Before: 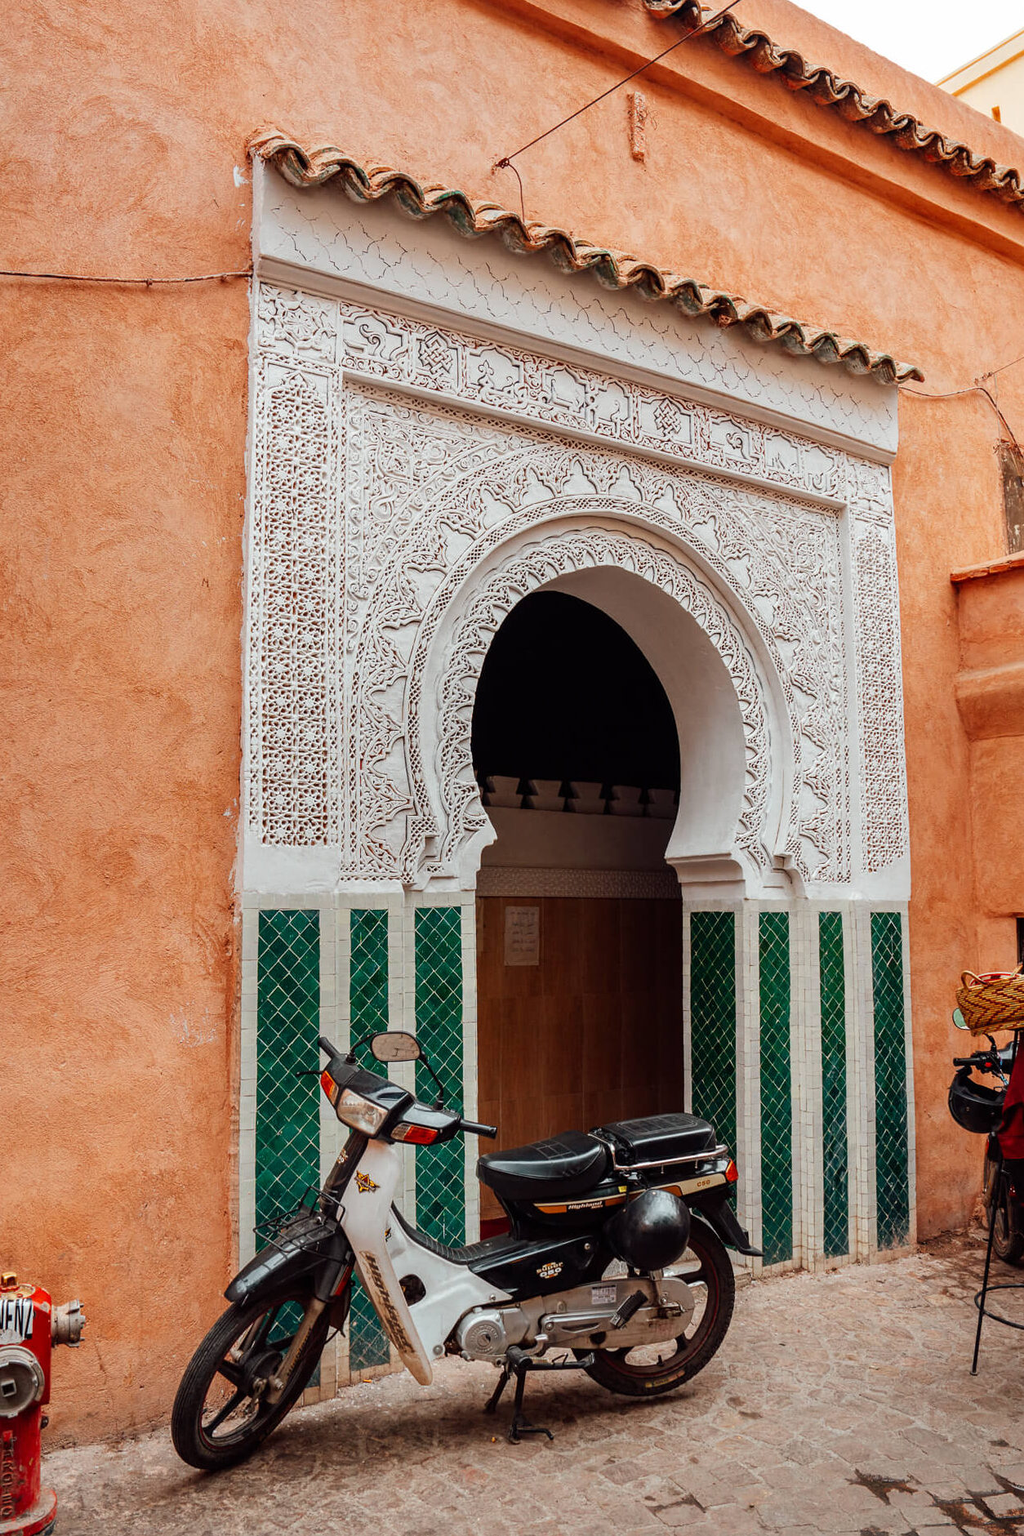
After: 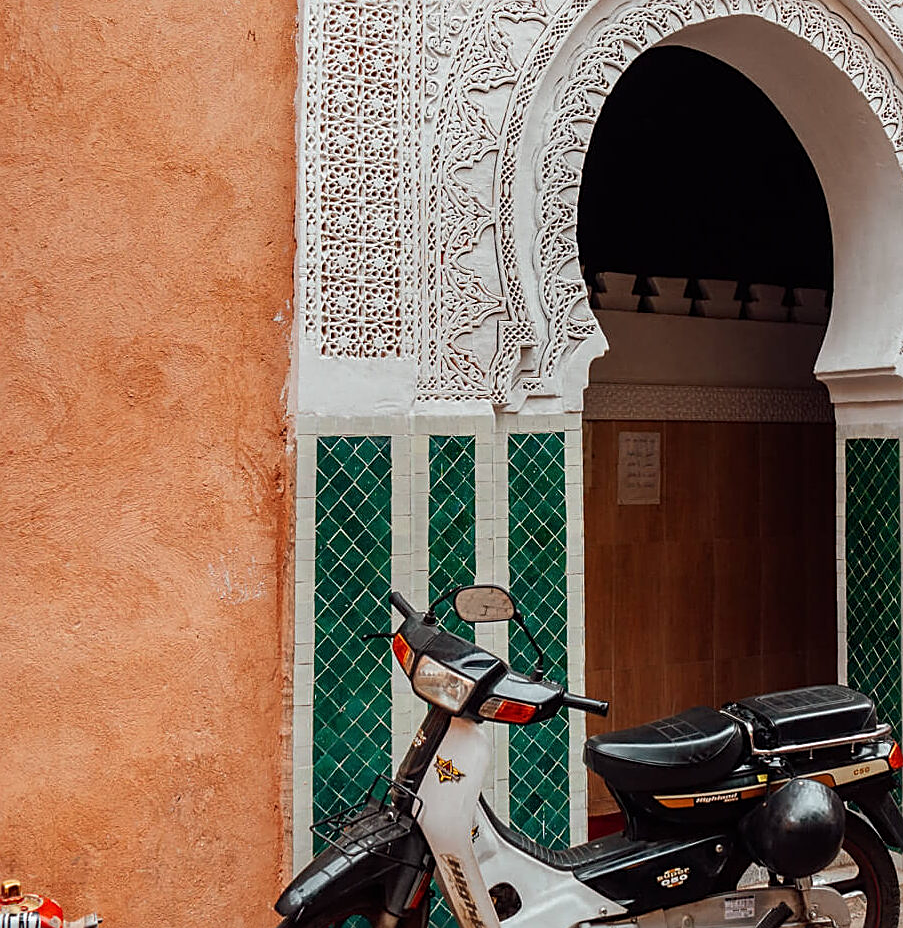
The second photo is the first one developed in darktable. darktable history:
crop: top 36.05%, right 27.973%, bottom 14.602%
sharpen: on, module defaults
